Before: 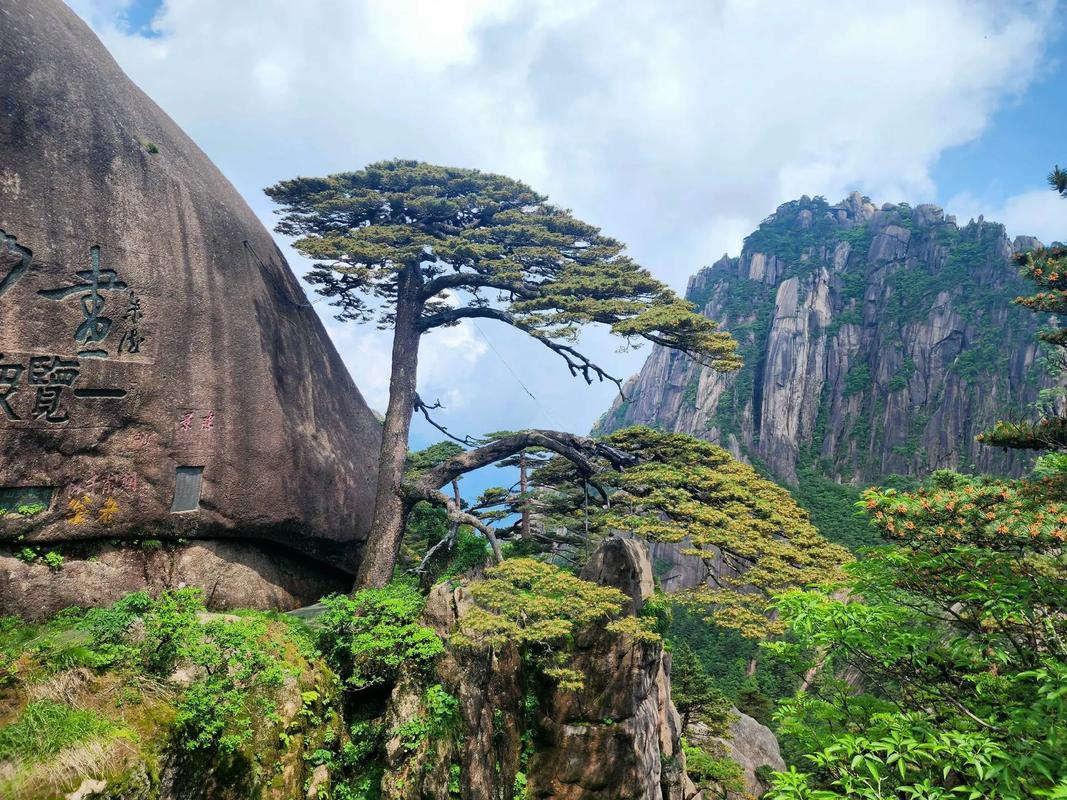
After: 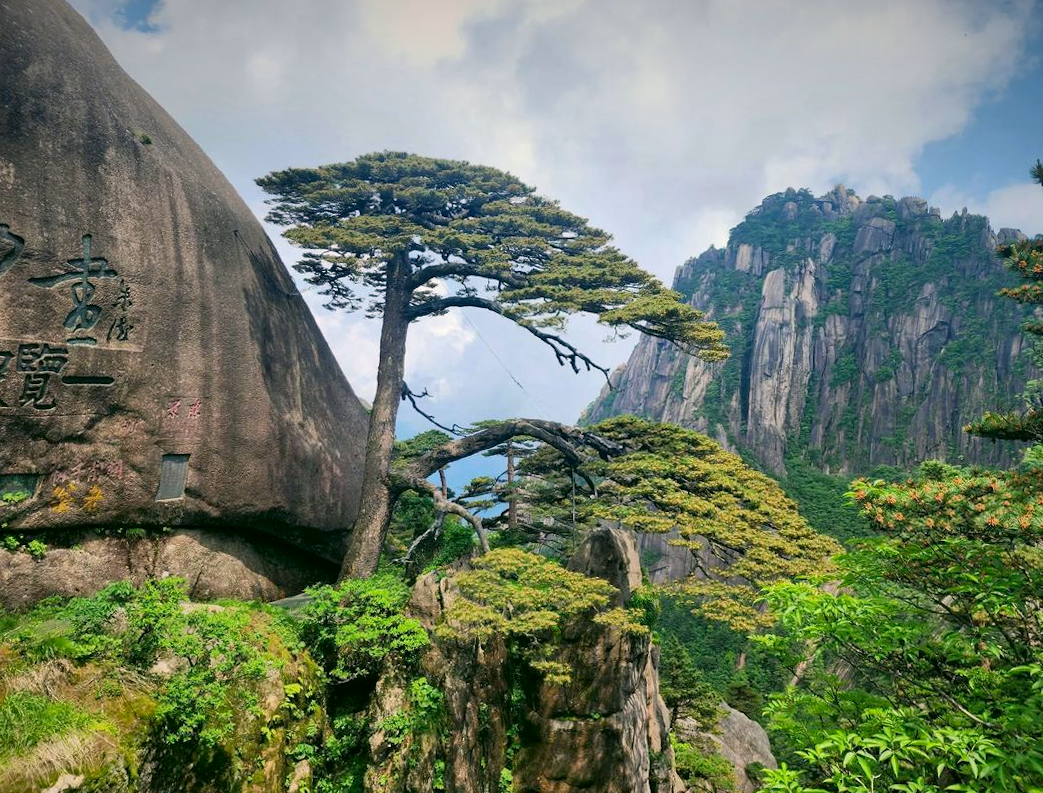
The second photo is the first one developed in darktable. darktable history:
color correction: highlights a* 4.02, highlights b* 4.98, shadows a* -7.55, shadows b* 4.98
vignetting: fall-off start 97.52%, fall-off radius 100%, brightness -0.574, saturation 0, center (-0.027, 0.404), width/height ratio 1.368, unbound false
rotate and perspective: rotation 0.226°, lens shift (vertical) -0.042, crop left 0.023, crop right 0.982, crop top 0.006, crop bottom 0.994
